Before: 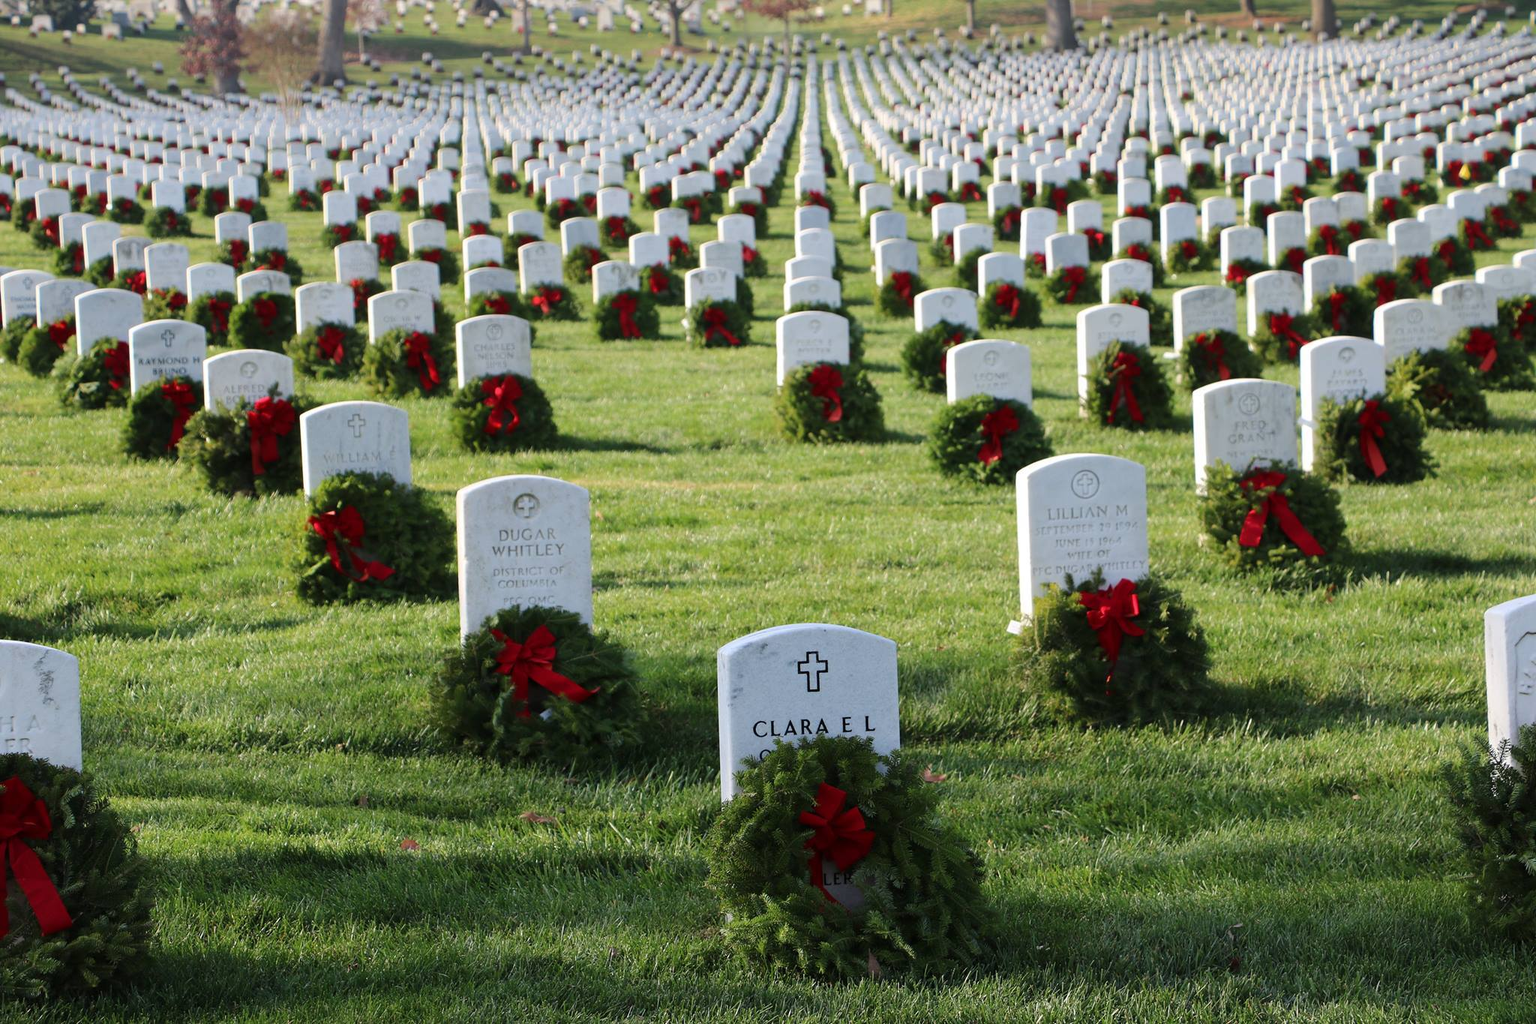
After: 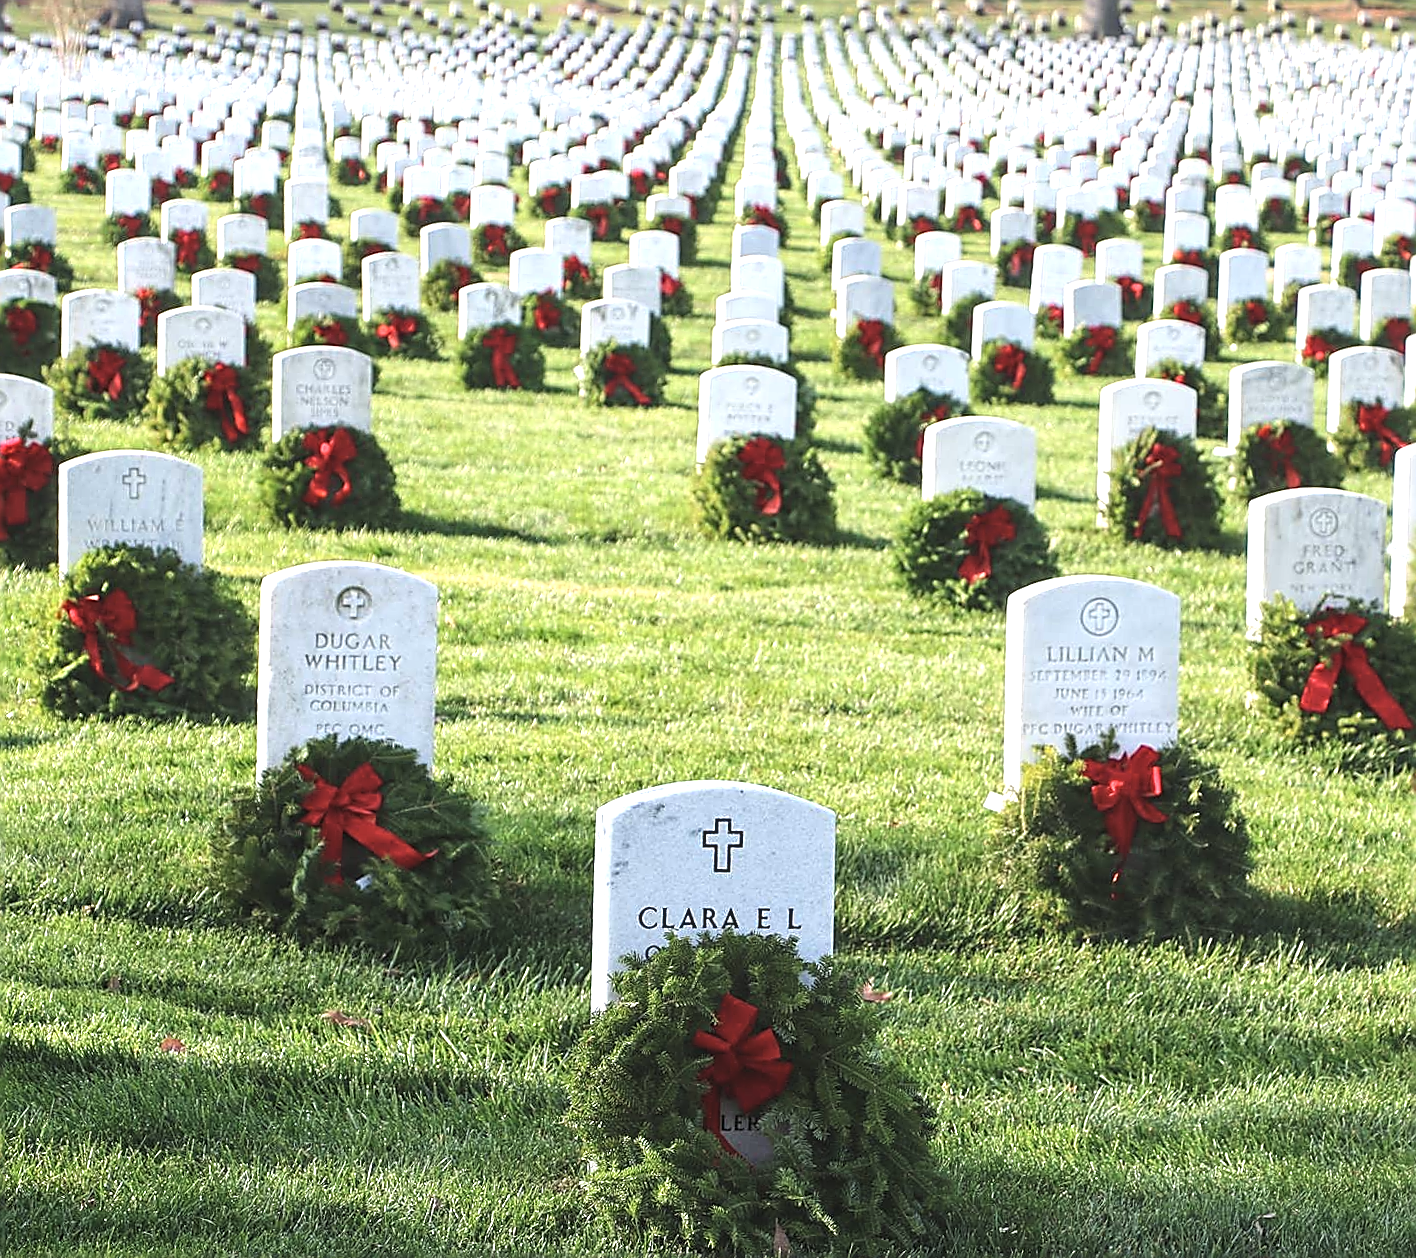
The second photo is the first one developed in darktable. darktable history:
local contrast: on, module defaults
crop and rotate: angle -3.27°, left 14.277%, top 0.028%, right 10.766%, bottom 0.028%
contrast brightness saturation: saturation -0.1
sharpen: radius 1.685, amount 1.294
exposure: black level correction -0.005, exposure 1.002 EV, compensate highlight preservation false
